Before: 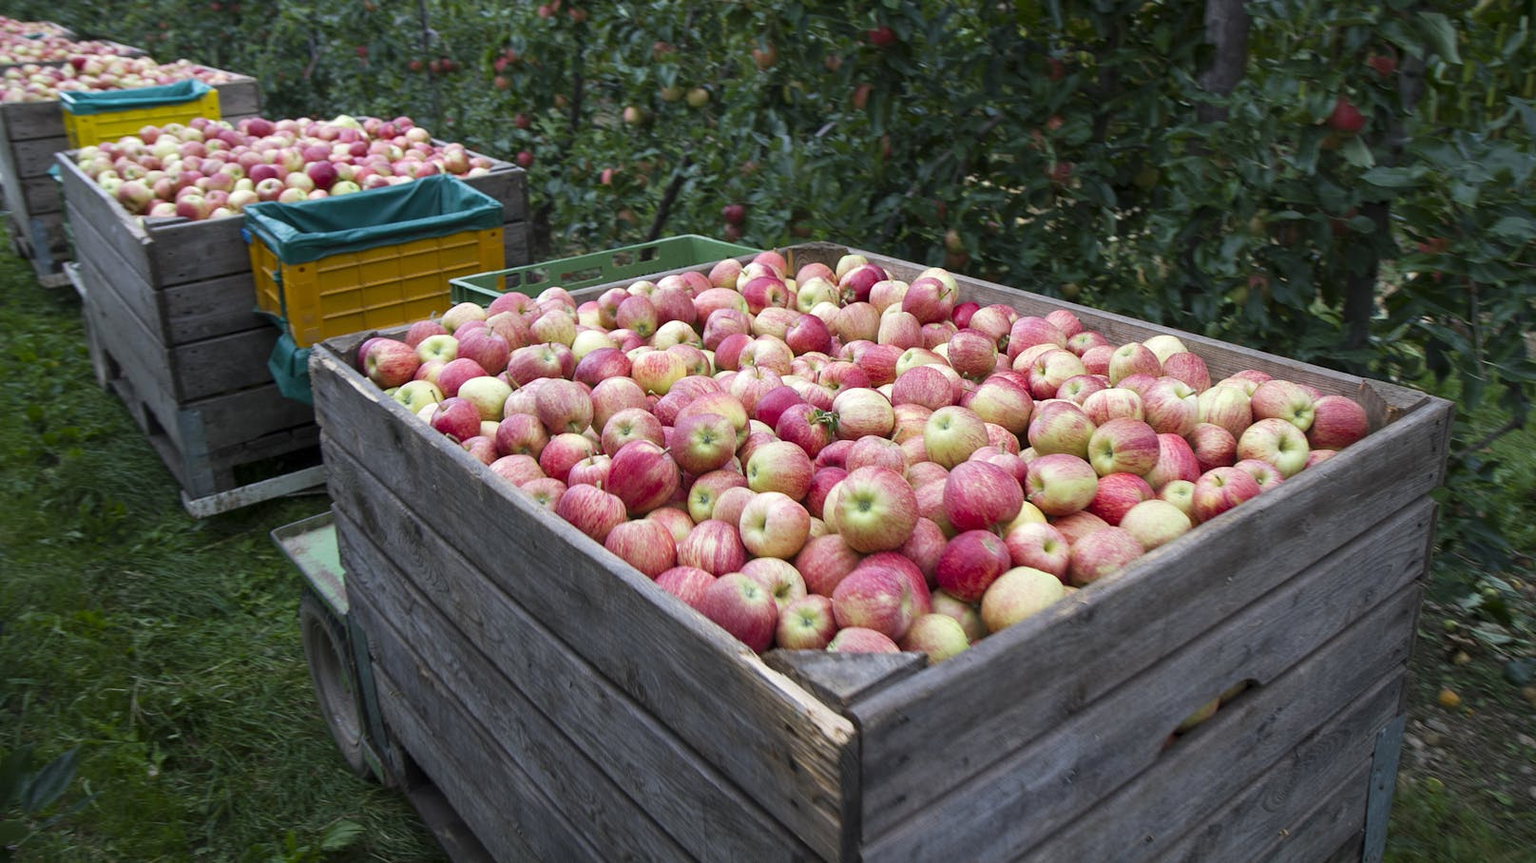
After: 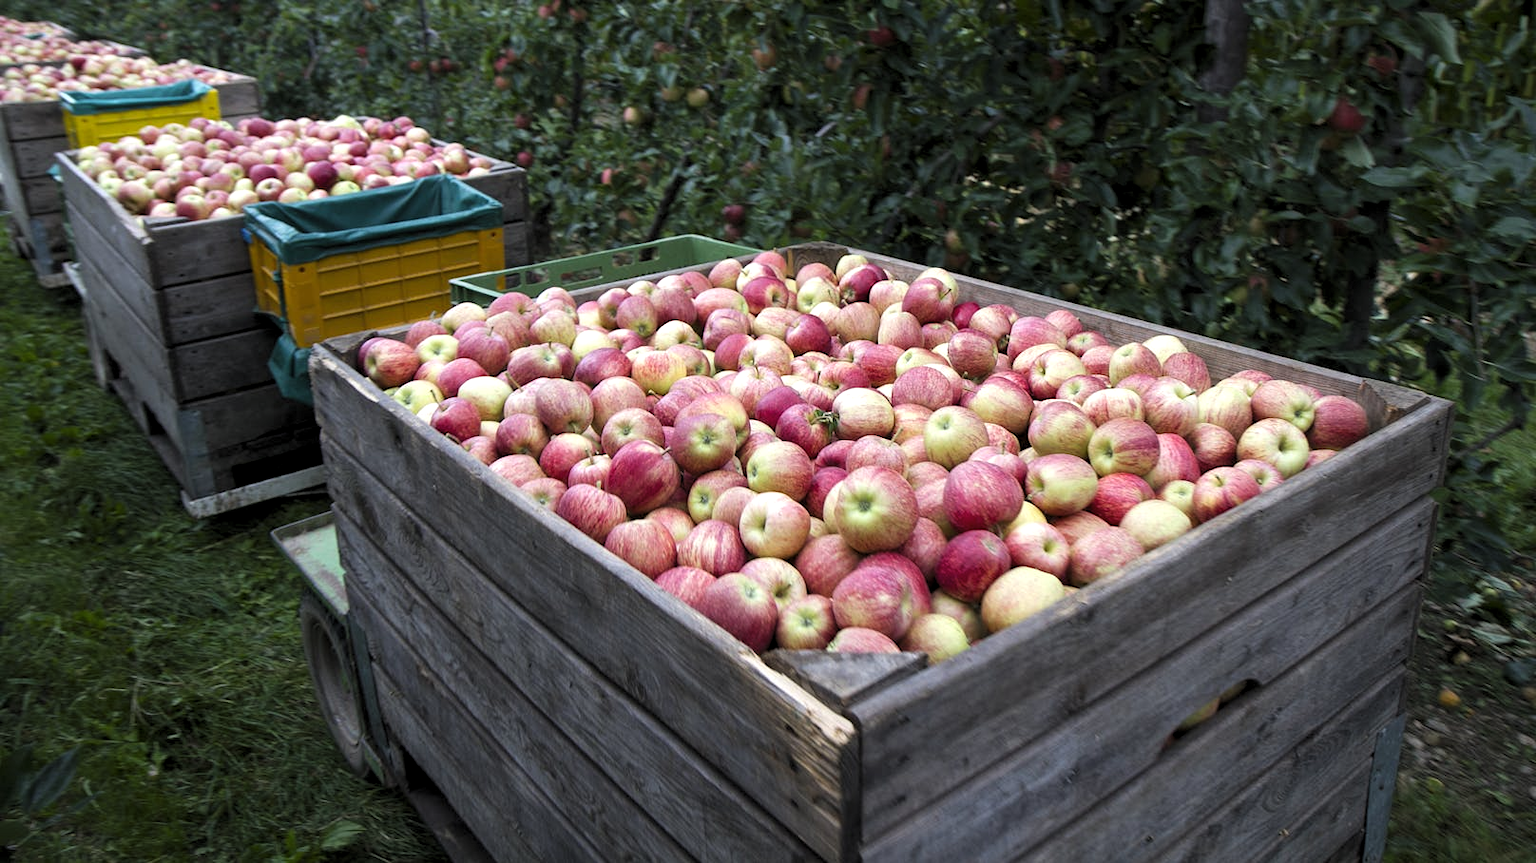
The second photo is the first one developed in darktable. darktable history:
levels: white 99.96%, levels [0.062, 0.494, 0.925]
